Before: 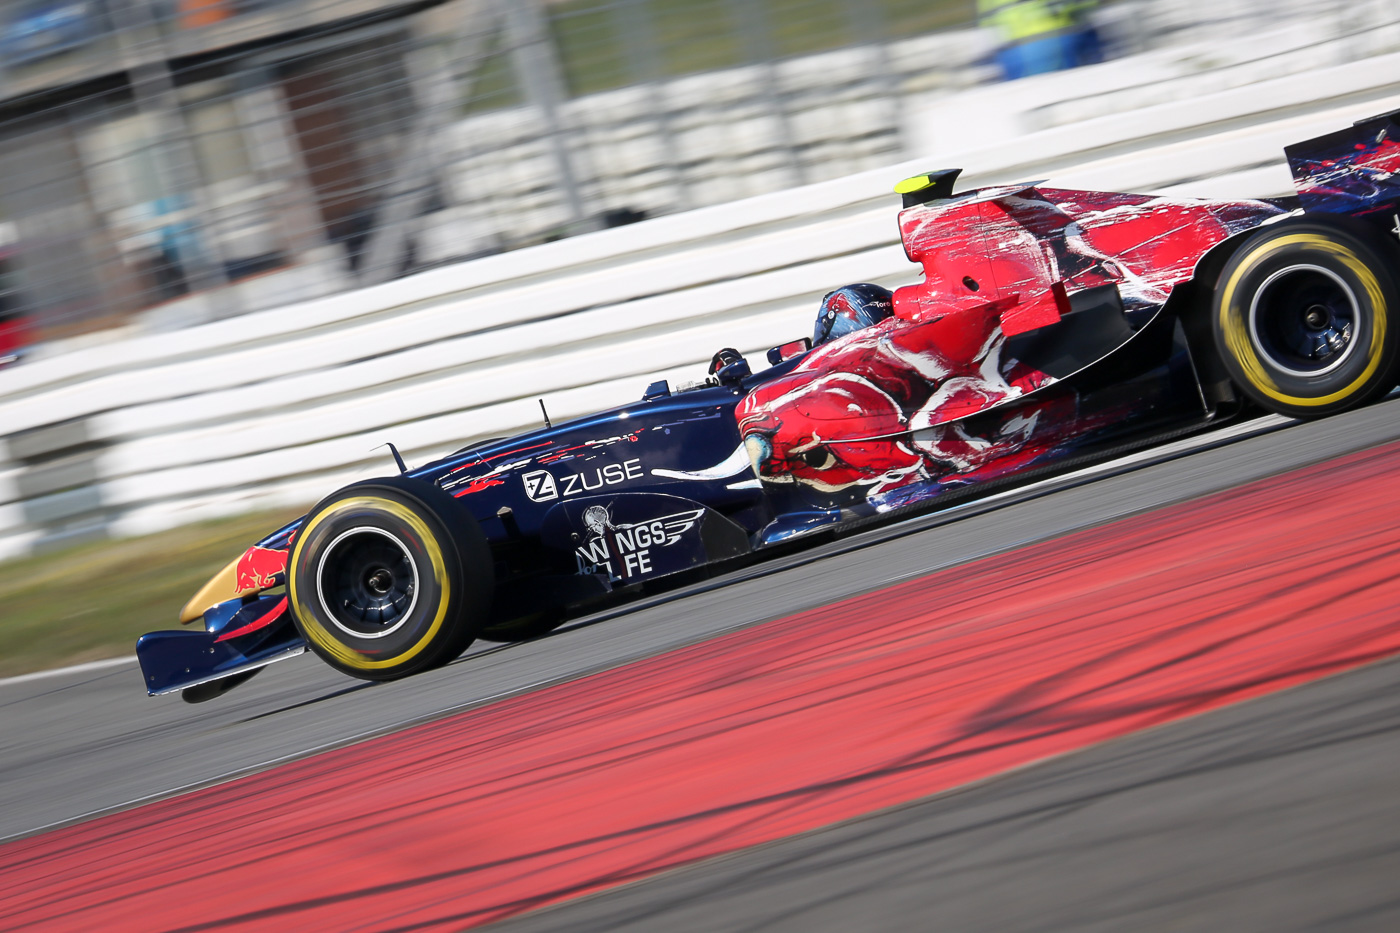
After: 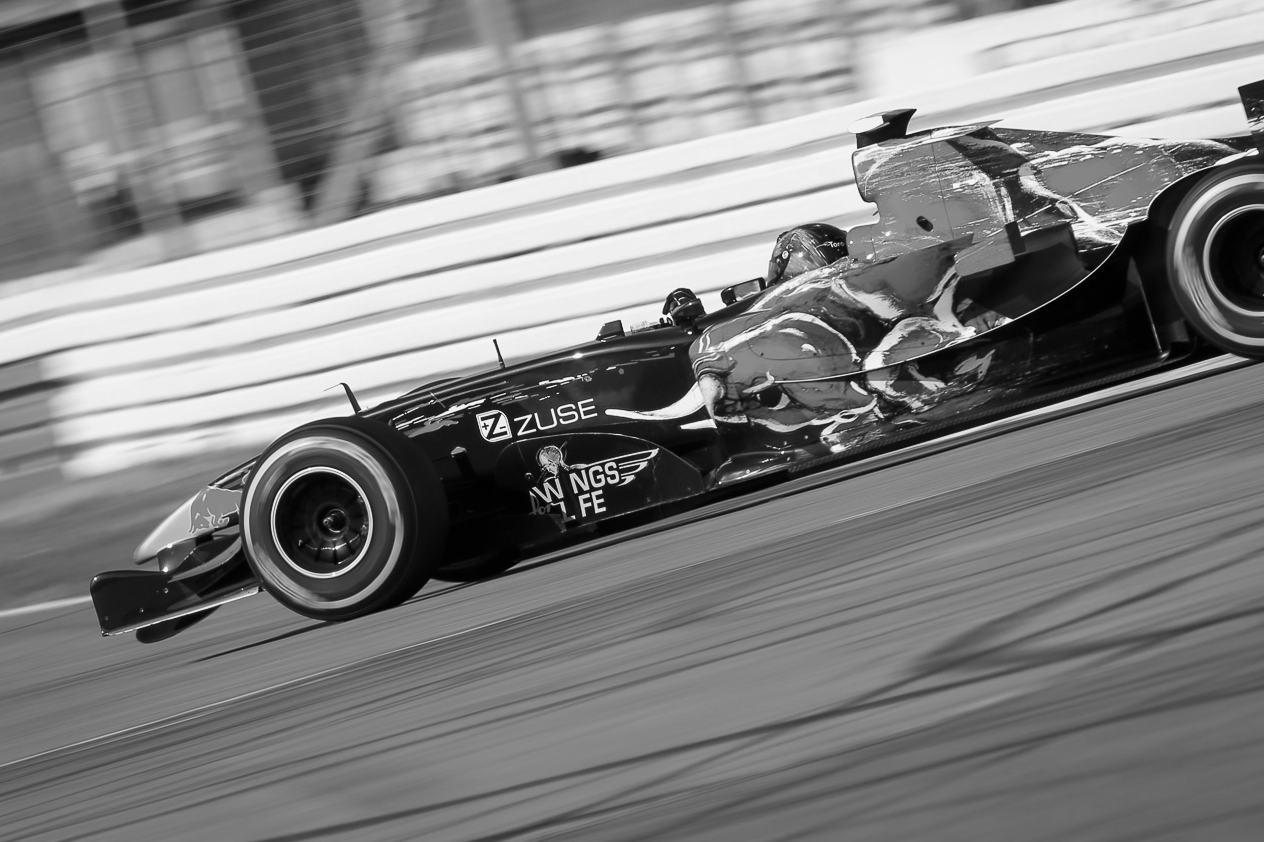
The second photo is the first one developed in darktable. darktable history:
monochrome: a 32, b 64, size 2.3
crop: left 3.305%, top 6.436%, right 6.389%, bottom 3.258%
